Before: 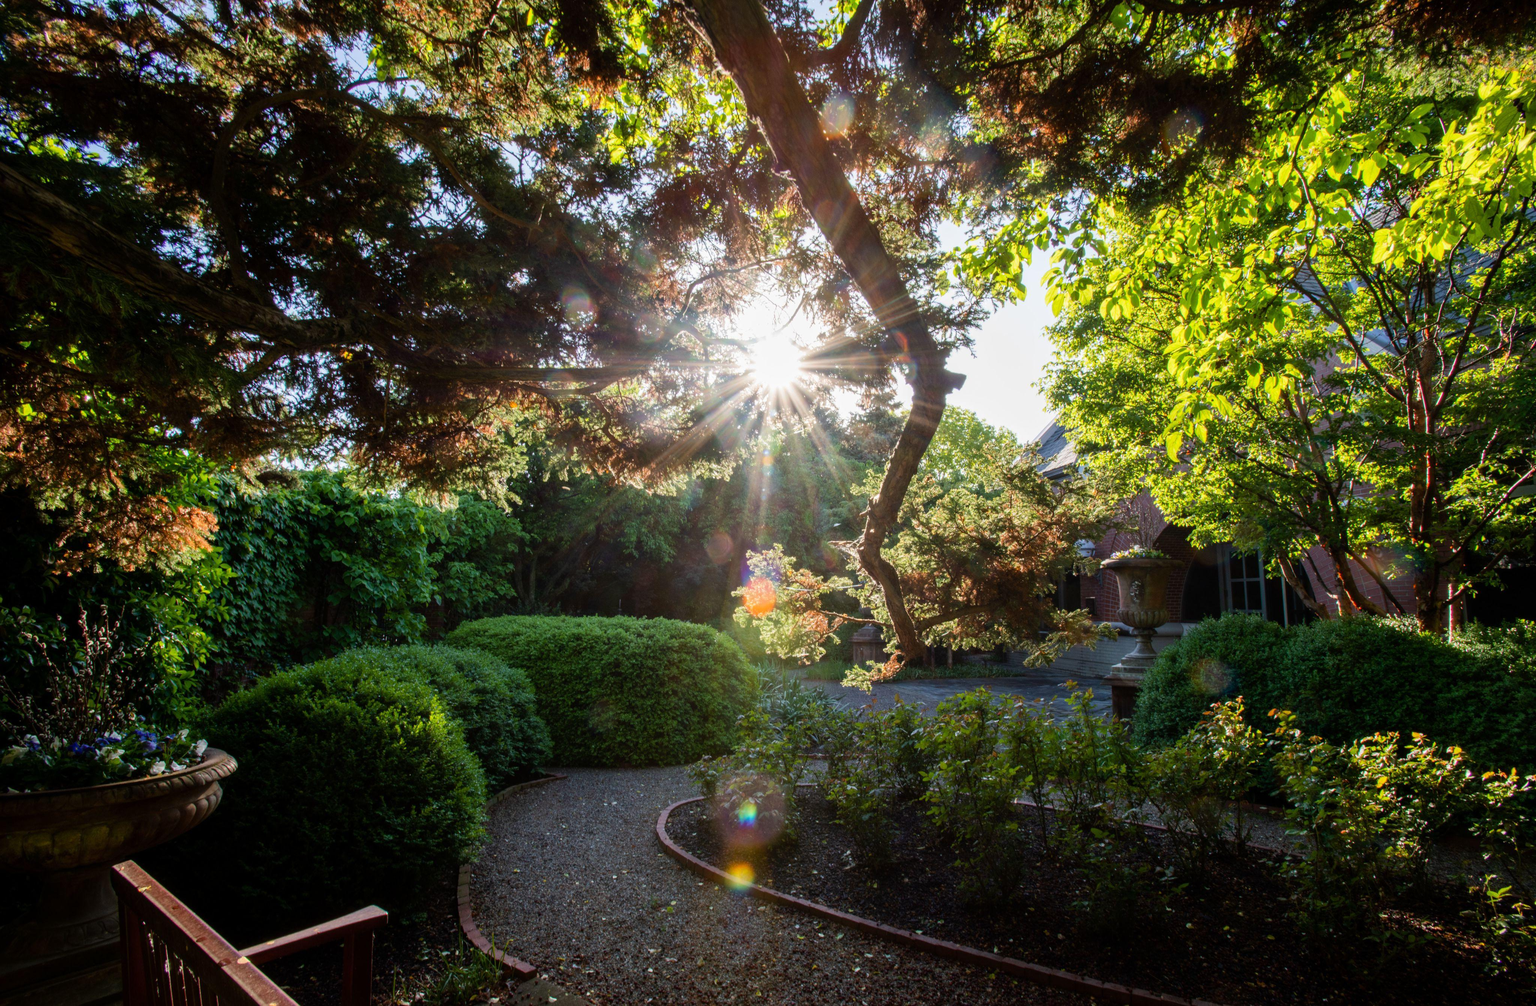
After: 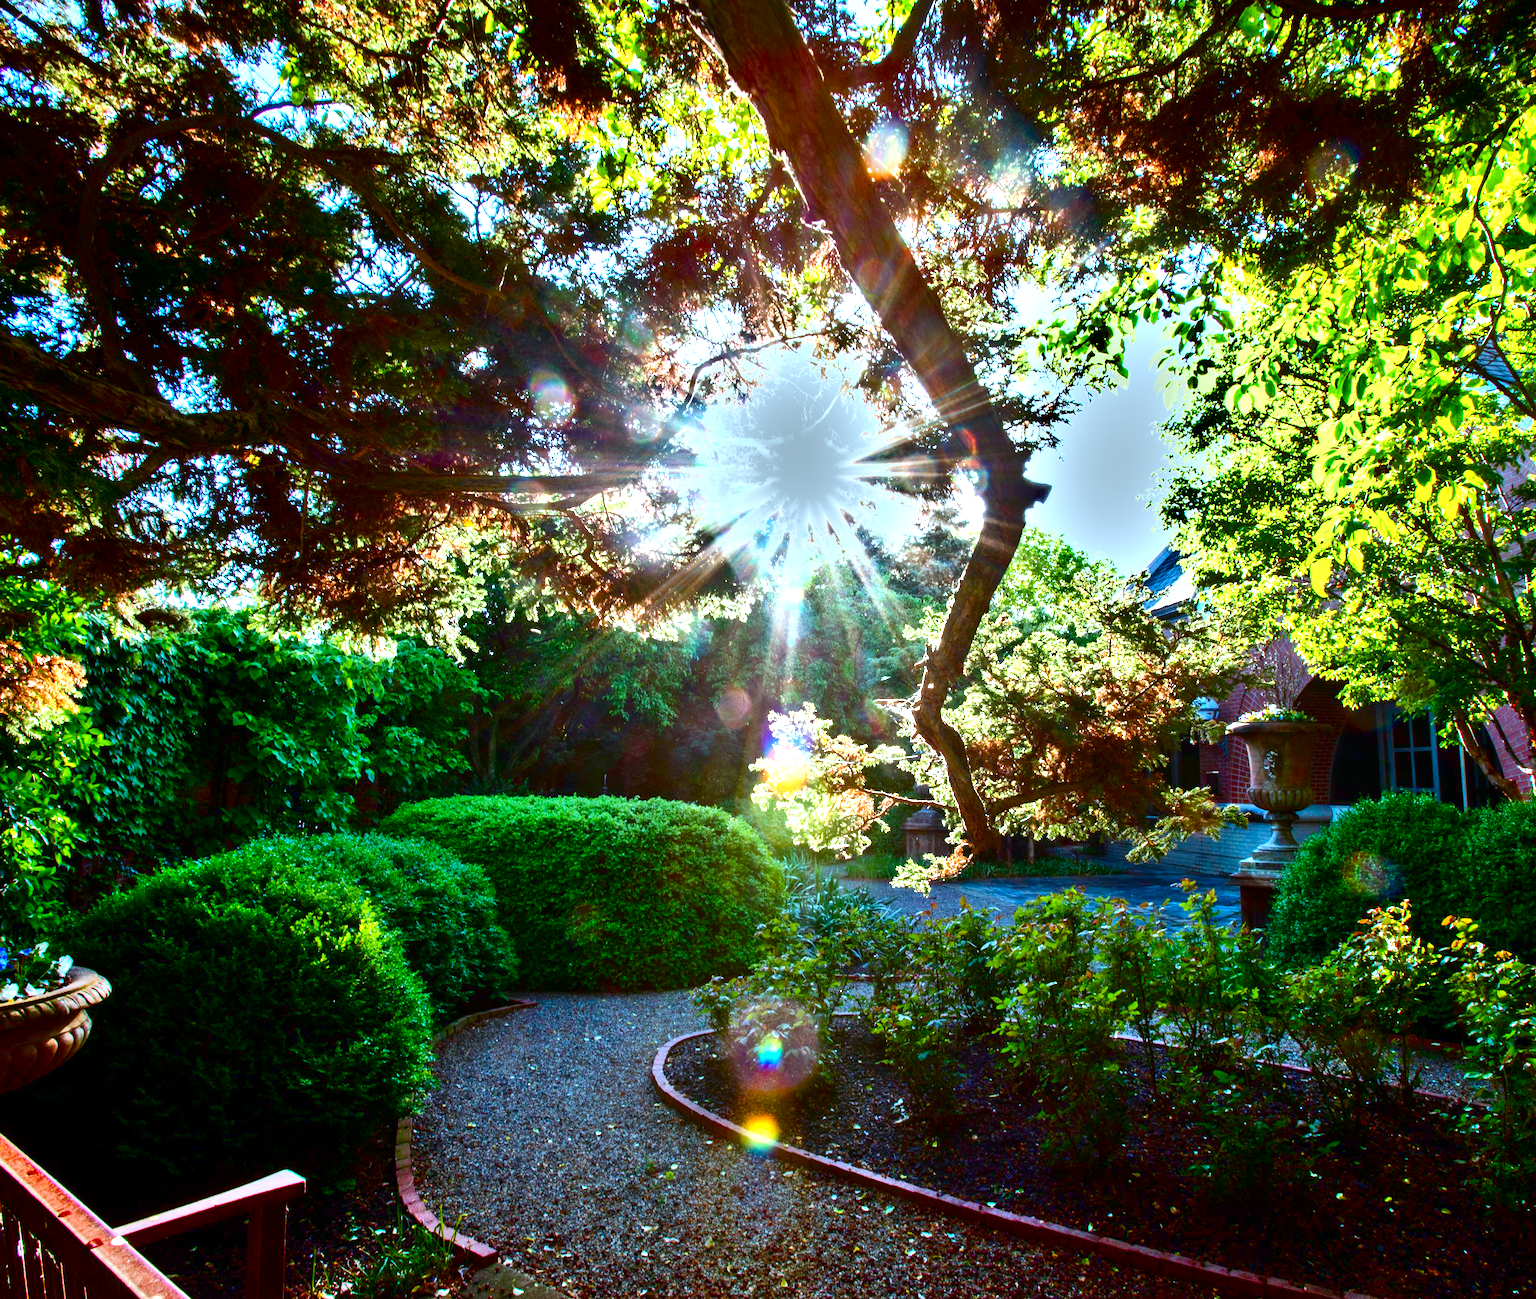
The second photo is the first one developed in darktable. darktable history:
crop: left 9.88%, right 12.664%
exposure: black level correction 0, exposure 1.35 EV, compensate exposure bias true, compensate highlight preservation false
shadows and highlights: white point adjustment 1, soften with gaussian
color correction: highlights a* -10.69, highlights b* -19.19
color balance rgb: perceptual saturation grading › global saturation 35%, perceptual saturation grading › highlights -25%, perceptual saturation grading › shadows 50%
white balance: red 0.982, blue 1.018
contrast brightness saturation: contrast 0.13, brightness -0.24, saturation 0.14
